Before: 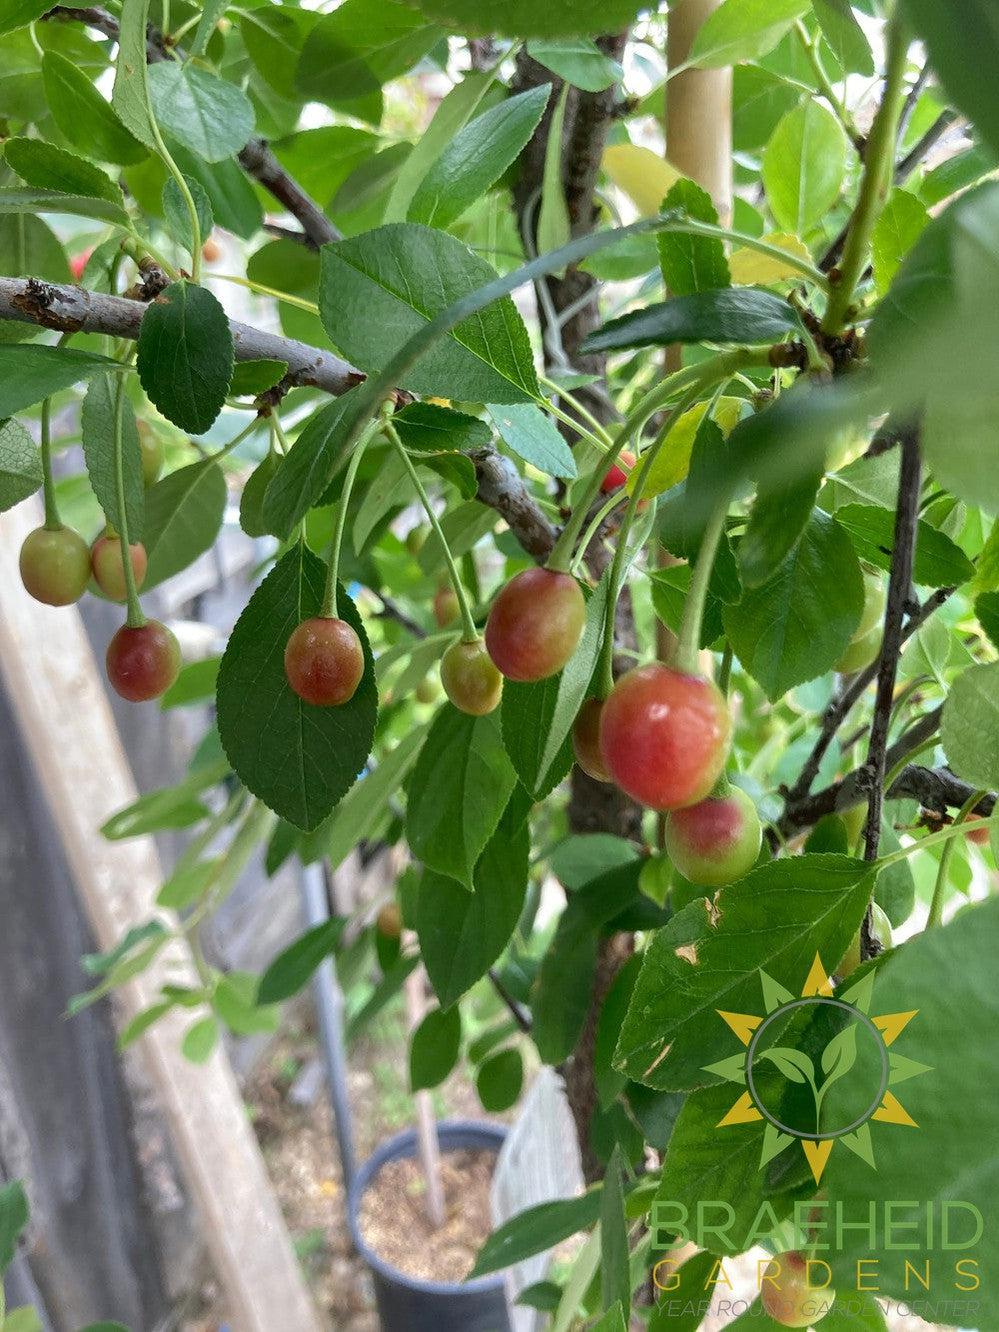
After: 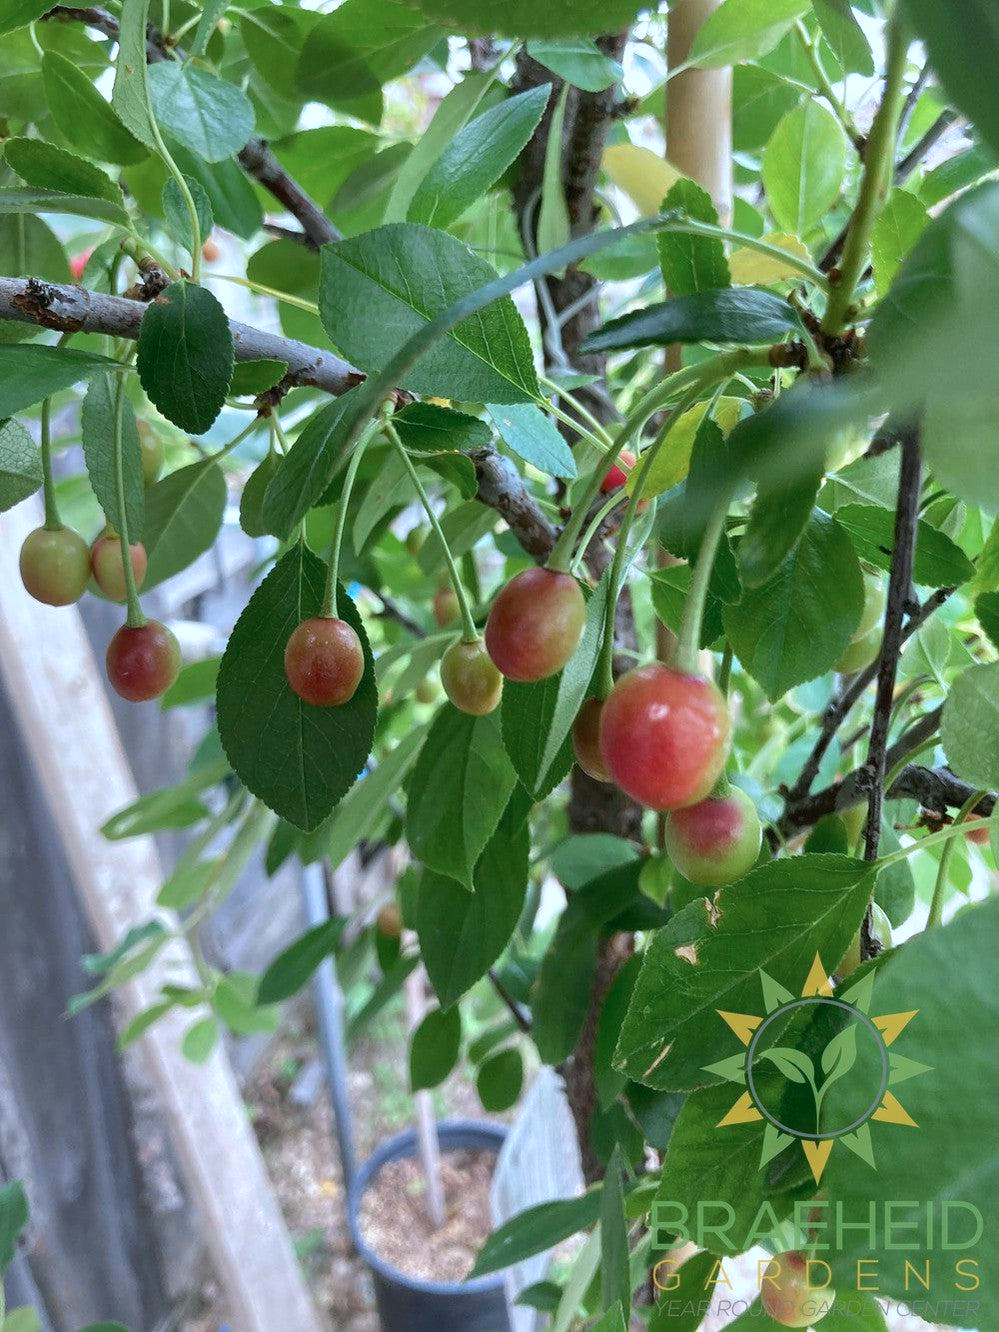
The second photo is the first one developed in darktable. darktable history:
color correction: highlights a* -2.22, highlights b* -18.49
